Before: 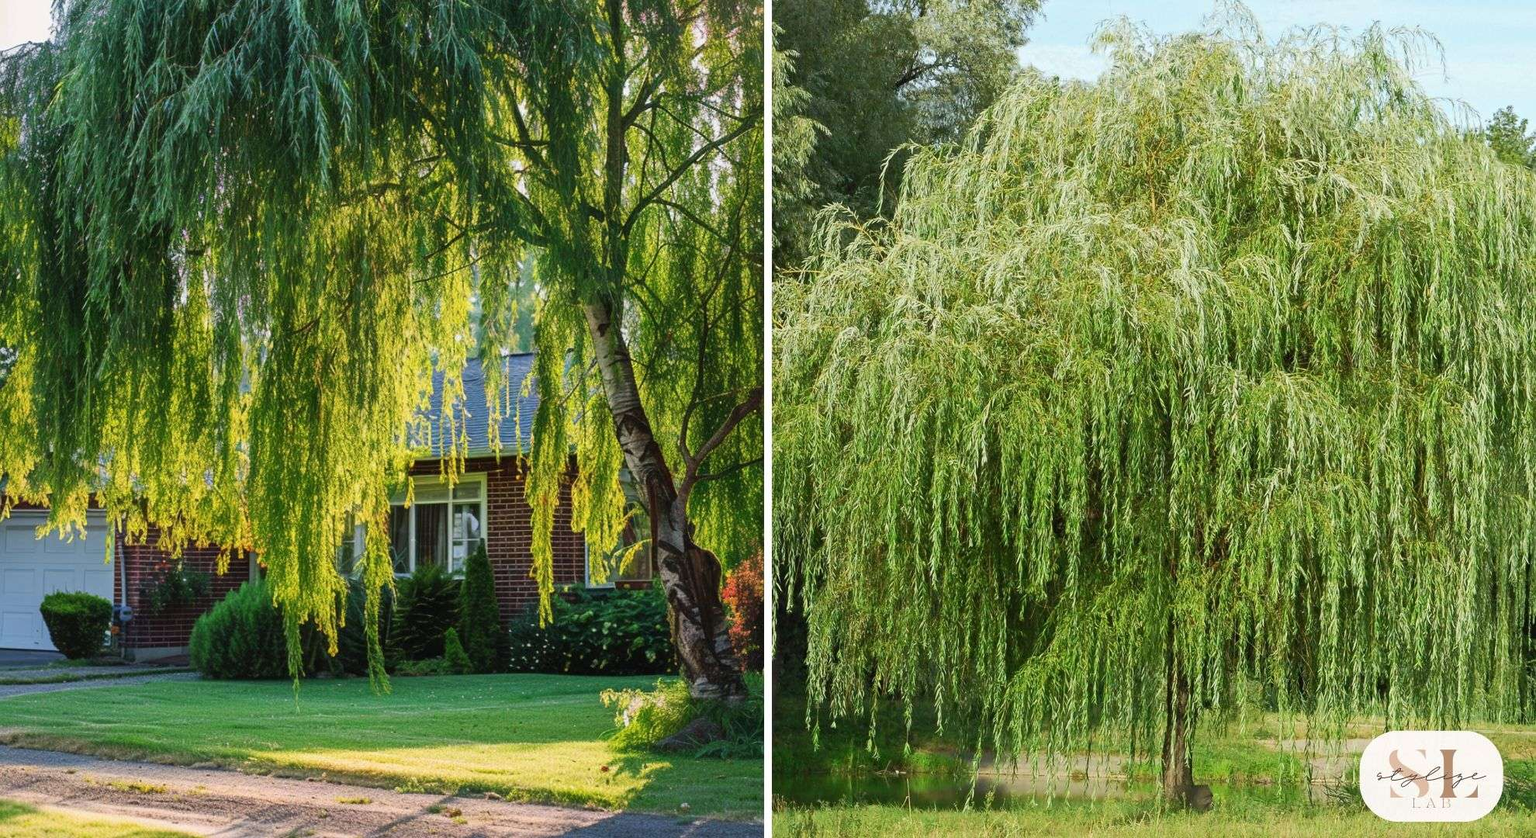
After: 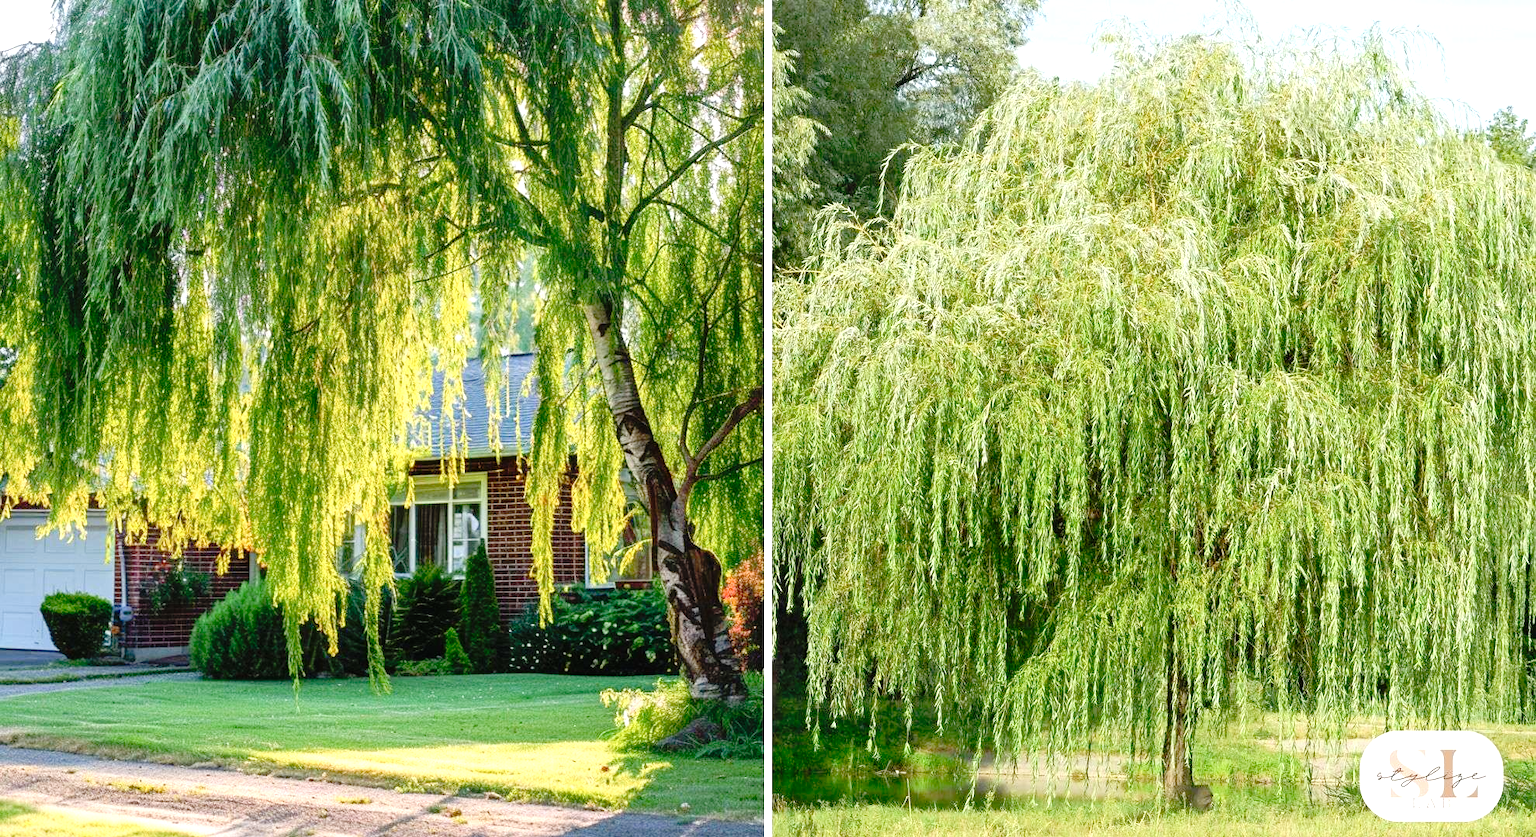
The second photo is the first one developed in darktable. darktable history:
tone curve: curves: ch0 [(0, 0.01) (0.058, 0.039) (0.159, 0.117) (0.282, 0.327) (0.45, 0.534) (0.676, 0.751) (0.89, 0.919) (1, 1)]; ch1 [(0, 0) (0.094, 0.081) (0.285, 0.299) (0.385, 0.403) (0.447, 0.455) (0.495, 0.496) (0.544, 0.552) (0.589, 0.612) (0.722, 0.728) (1, 1)]; ch2 [(0, 0) (0.257, 0.217) (0.43, 0.421) (0.498, 0.507) (0.531, 0.544) (0.56, 0.579) (0.625, 0.642) (1, 1)], preserve colors none
exposure: black level correction 0.001, exposure 0.673 EV, compensate highlight preservation false
